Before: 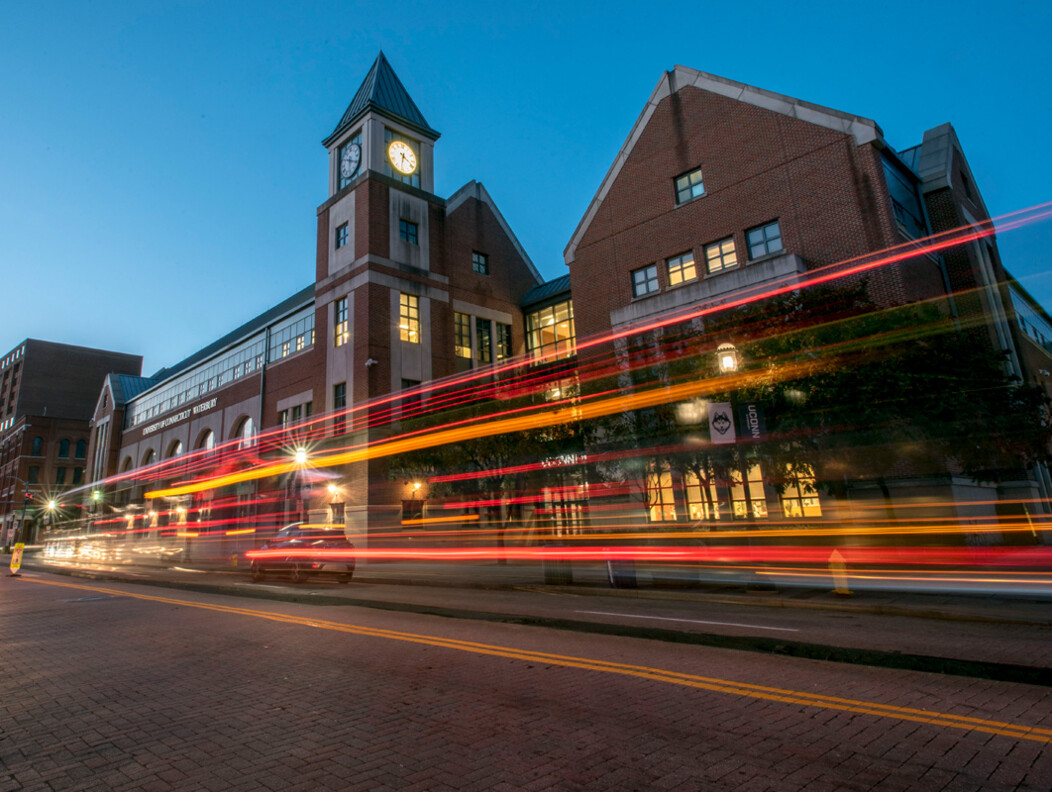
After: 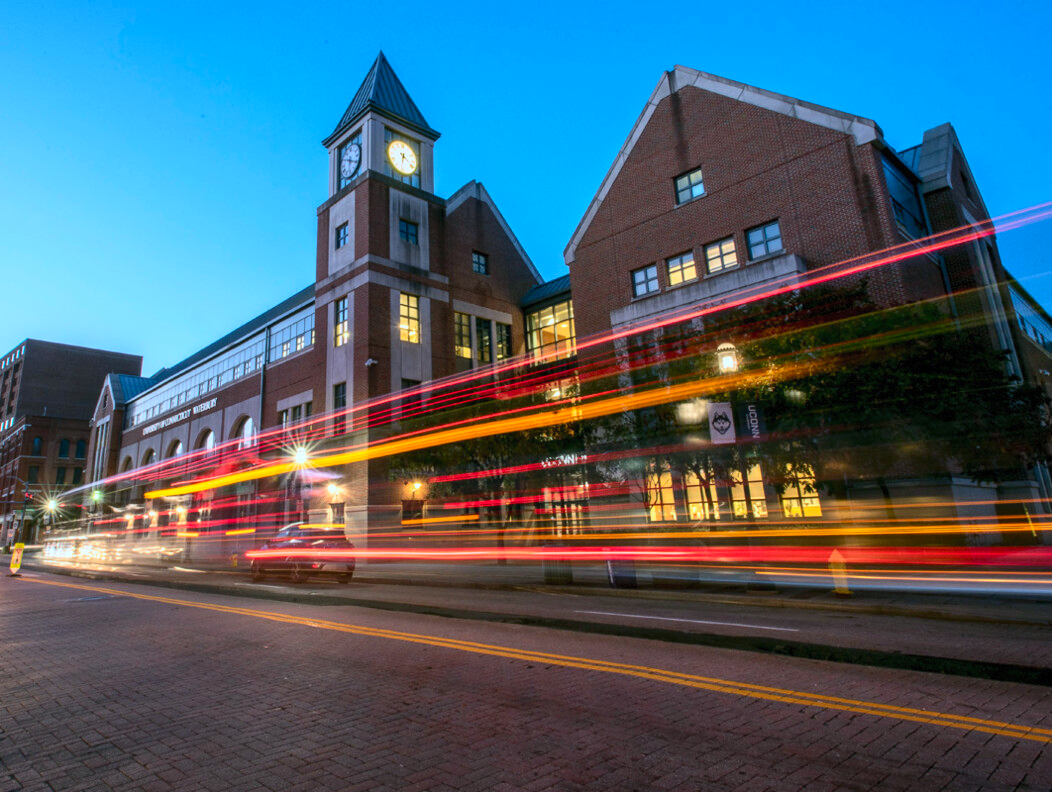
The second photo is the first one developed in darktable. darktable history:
white balance: red 0.926, green 1.003, blue 1.133
contrast brightness saturation: contrast 0.2, brightness 0.16, saturation 0.22
